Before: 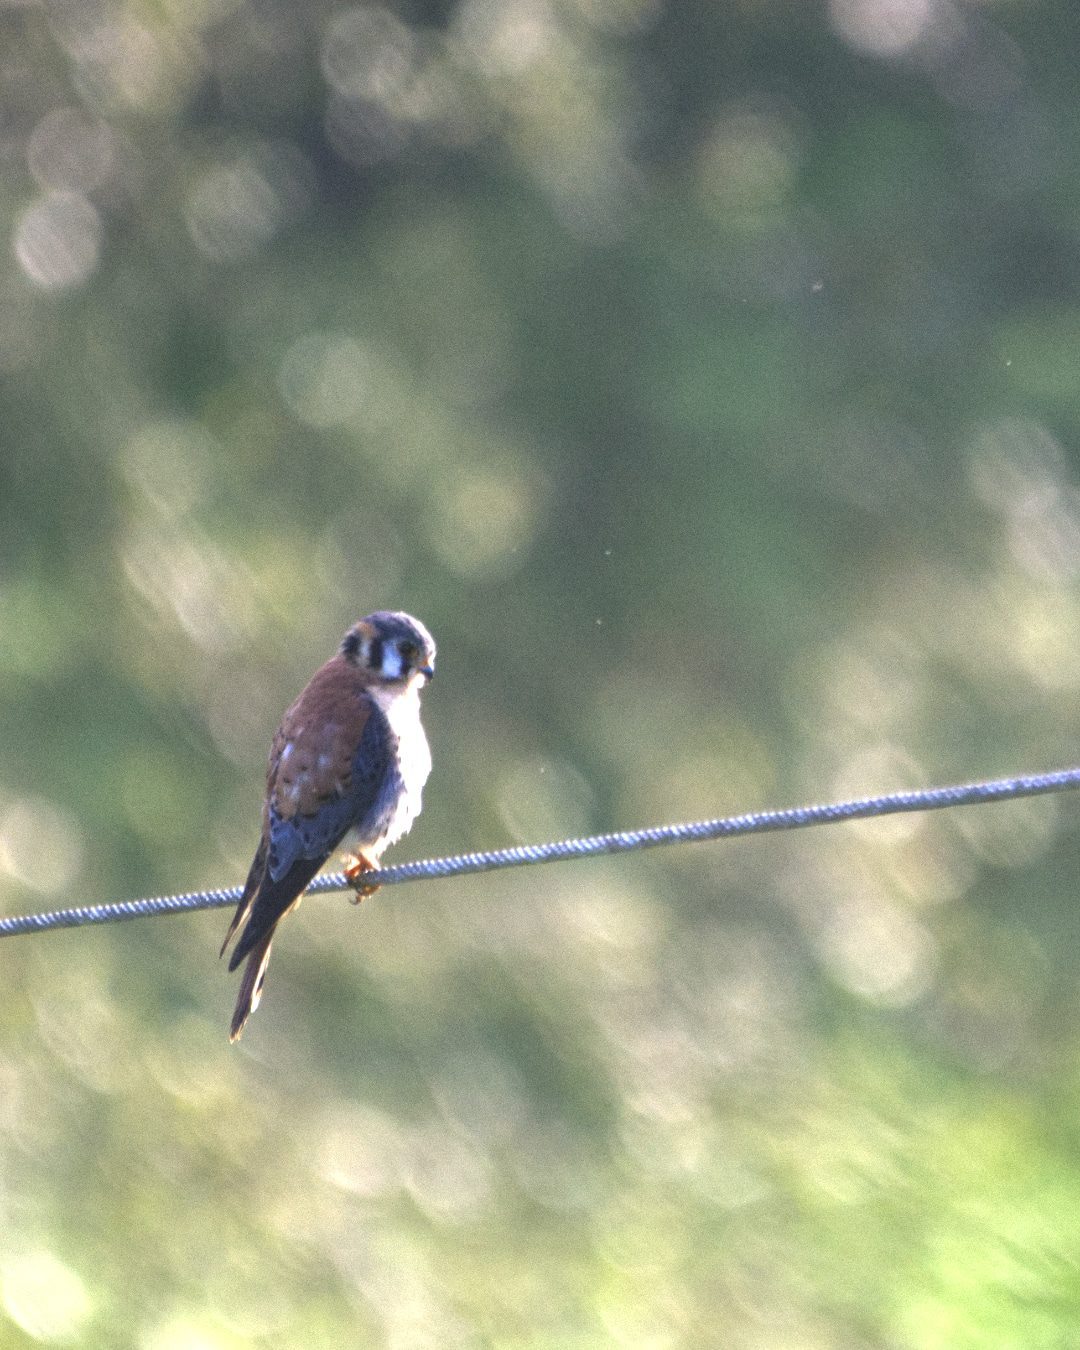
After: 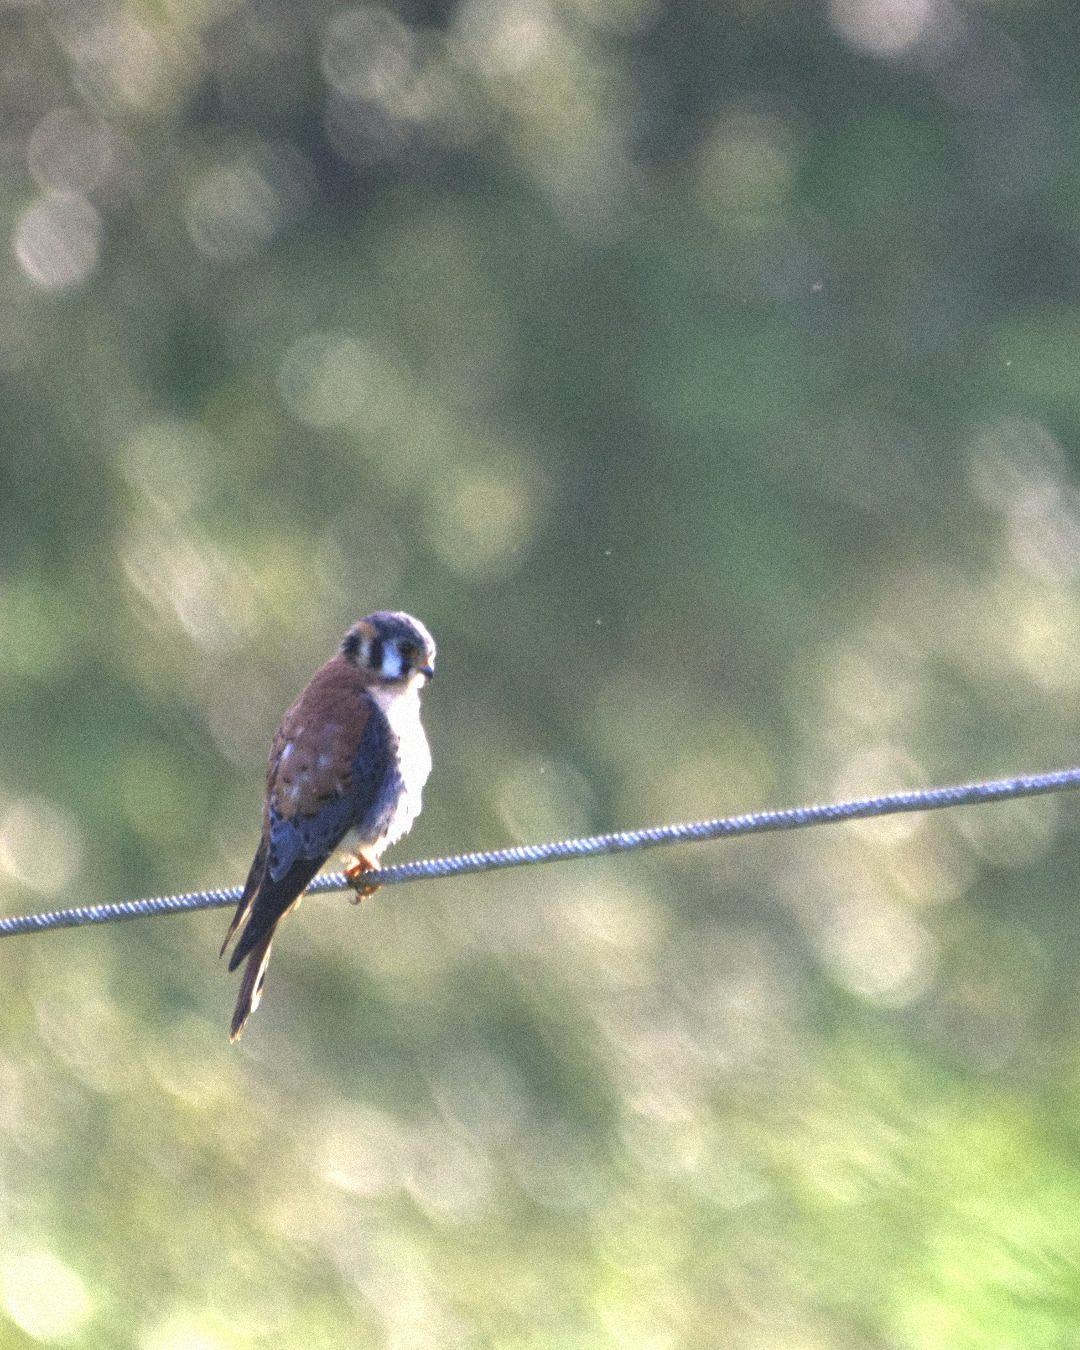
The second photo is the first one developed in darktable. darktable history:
grain: mid-tones bias 0%
tone equalizer: on, module defaults
